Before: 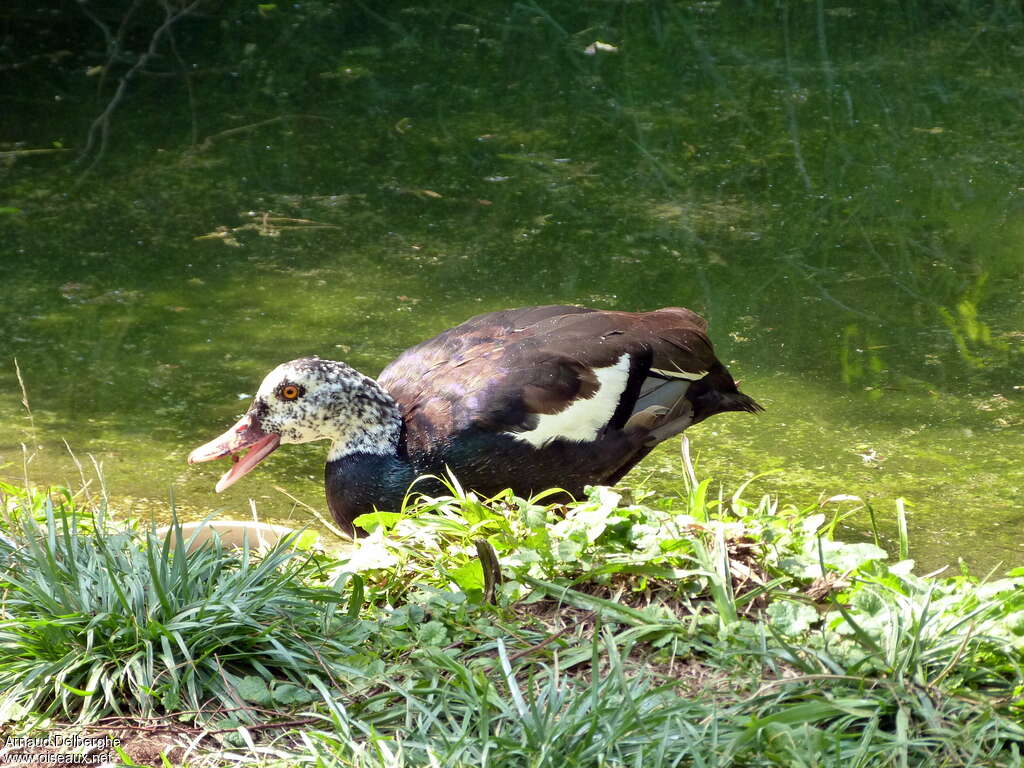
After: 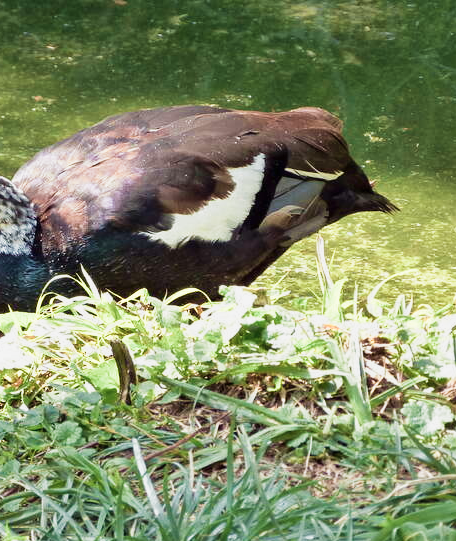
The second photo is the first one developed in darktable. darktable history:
crop: left 35.658%, top 26.042%, right 19.733%, bottom 3.402%
levels: levels [0, 0.474, 0.947]
filmic rgb: black relative exposure -16 EV, white relative exposure 2.92 EV, hardness 9.98, color science v5 (2021), contrast in shadows safe, contrast in highlights safe
shadows and highlights: highlights color adjustment 42.76%, soften with gaussian
velvia: on, module defaults
color zones: curves: ch0 [(0.018, 0.548) (0.224, 0.64) (0.425, 0.447) (0.675, 0.575) (0.732, 0.579)]; ch1 [(0.066, 0.487) (0.25, 0.5) (0.404, 0.43) (0.75, 0.421) (0.956, 0.421)]; ch2 [(0.044, 0.561) (0.215, 0.465) (0.399, 0.544) (0.465, 0.548) (0.614, 0.447) (0.724, 0.43) (0.882, 0.623) (0.956, 0.632)]
